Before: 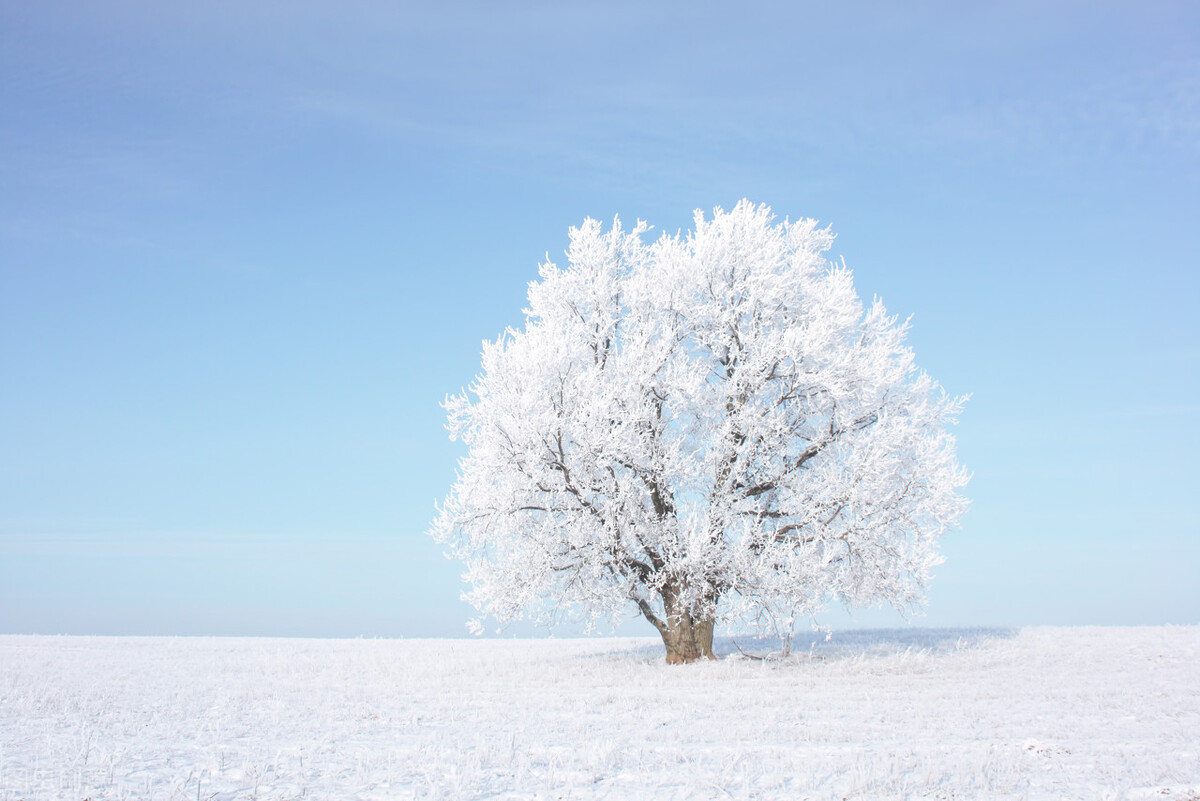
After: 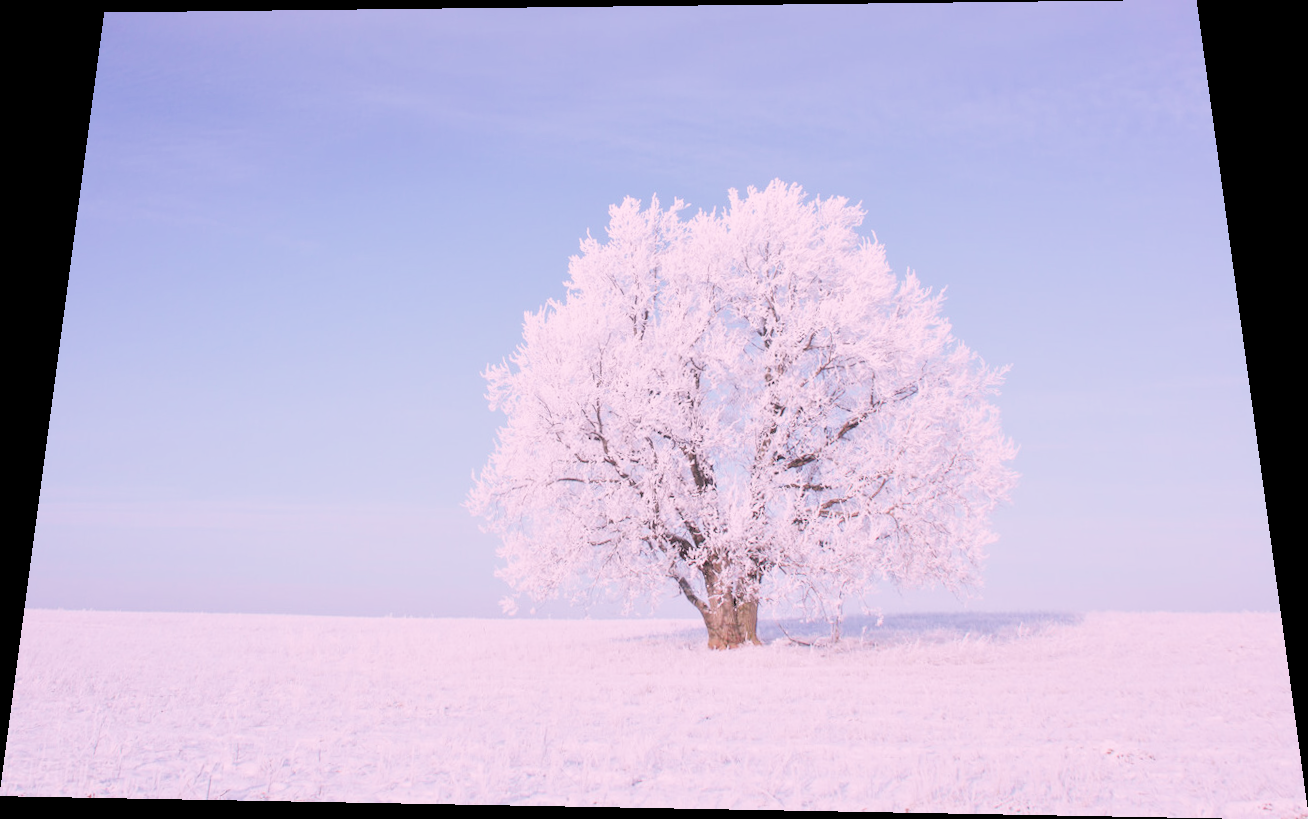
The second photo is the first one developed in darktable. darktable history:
rotate and perspective: rotation 0.128°, lens shift (vertical) -0.181, lens shift (horizontal) -0.044, shear 0.001, automatic cropping off
local contrast: mode bilateral grid, contrast 20, coarseness 50, detail 120%, midtone range 0.2
exposure: exposure 0.236 EV, compensate highlight preservation false
filmic rgb: black relative exposure -5 EV, hardness 2.88, contrast 1.1, highlights saturation mix -20%
tone equalizer: on, module defaults
velvia: strength 17%
white balance: red 1.188, blue 1.11
